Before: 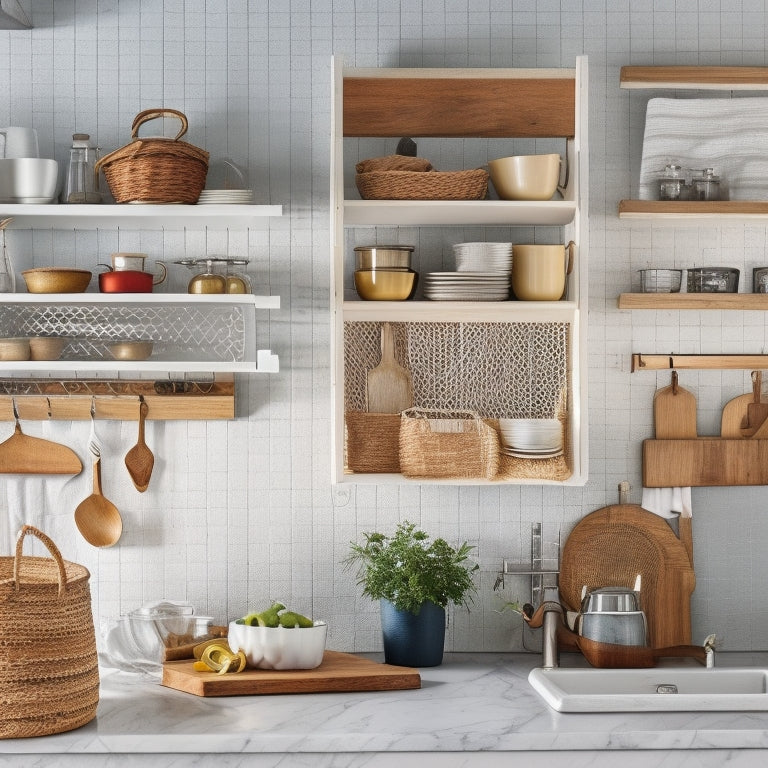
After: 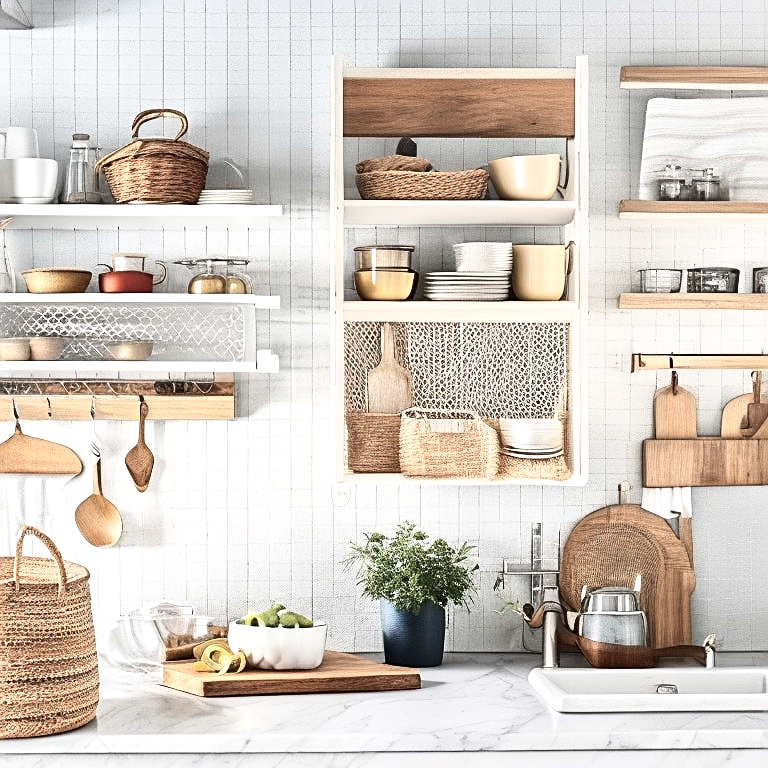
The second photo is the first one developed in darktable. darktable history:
tone equalizer: -8 EV -0.002 EV, -7 EV 0.004 EV, -6 EV -0.039 EV, -5 EV 0.015 EV, -4 EV -0.023 EV, -3 EV 0.024 EV, -2 EV -0.047 EV, -1 EV -0.306 EV, +0 EV -0.566 EV, smoothing diameter 2.1%, edges refinement/feathering 23.39, mask exposure compensation -1.57 EV, filter diffusion 5
sharpen: amount 0.6
contrast brightness saturation: contrast 0.251, saturation -0.311
exposure: black level correction 0, exposure 1 EV, compensate highlight preservation false
